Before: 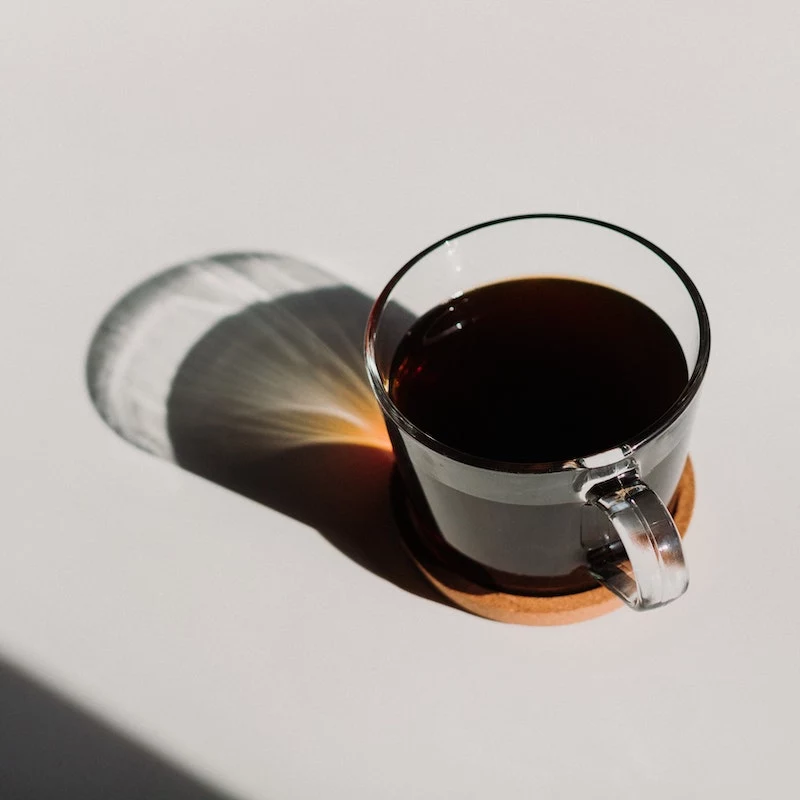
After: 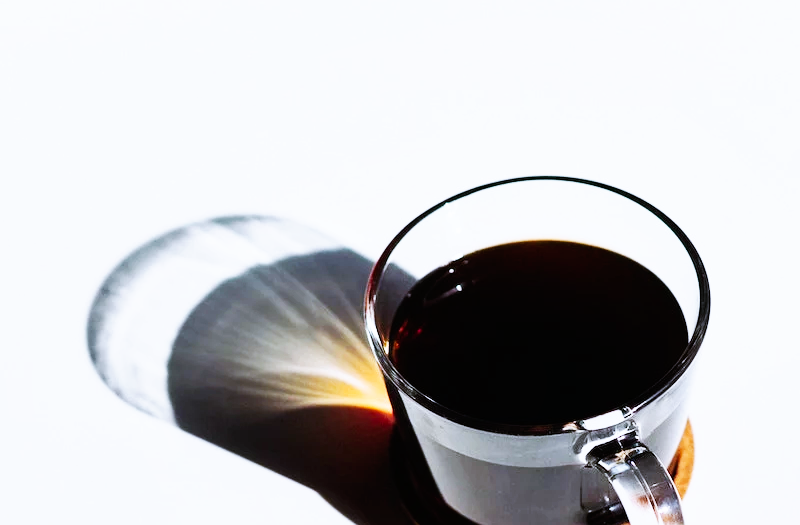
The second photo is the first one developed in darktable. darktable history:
shadows and highlights: shadows 37.27, highlights -28.18, soften with gaussian
white balance: red 0.948, green 1.02, blue 1.176
crop and rotate: top 4.848%, bottom 29.503%
base curve: curves: ch0 [(0, 0) (0.007, 0.004) (0.027, 0.03) (0.046, 0.07) (0.207, 0.54) (0.442, 0.872) (0.673, 0.972) (1, 1)], preserve colors none
